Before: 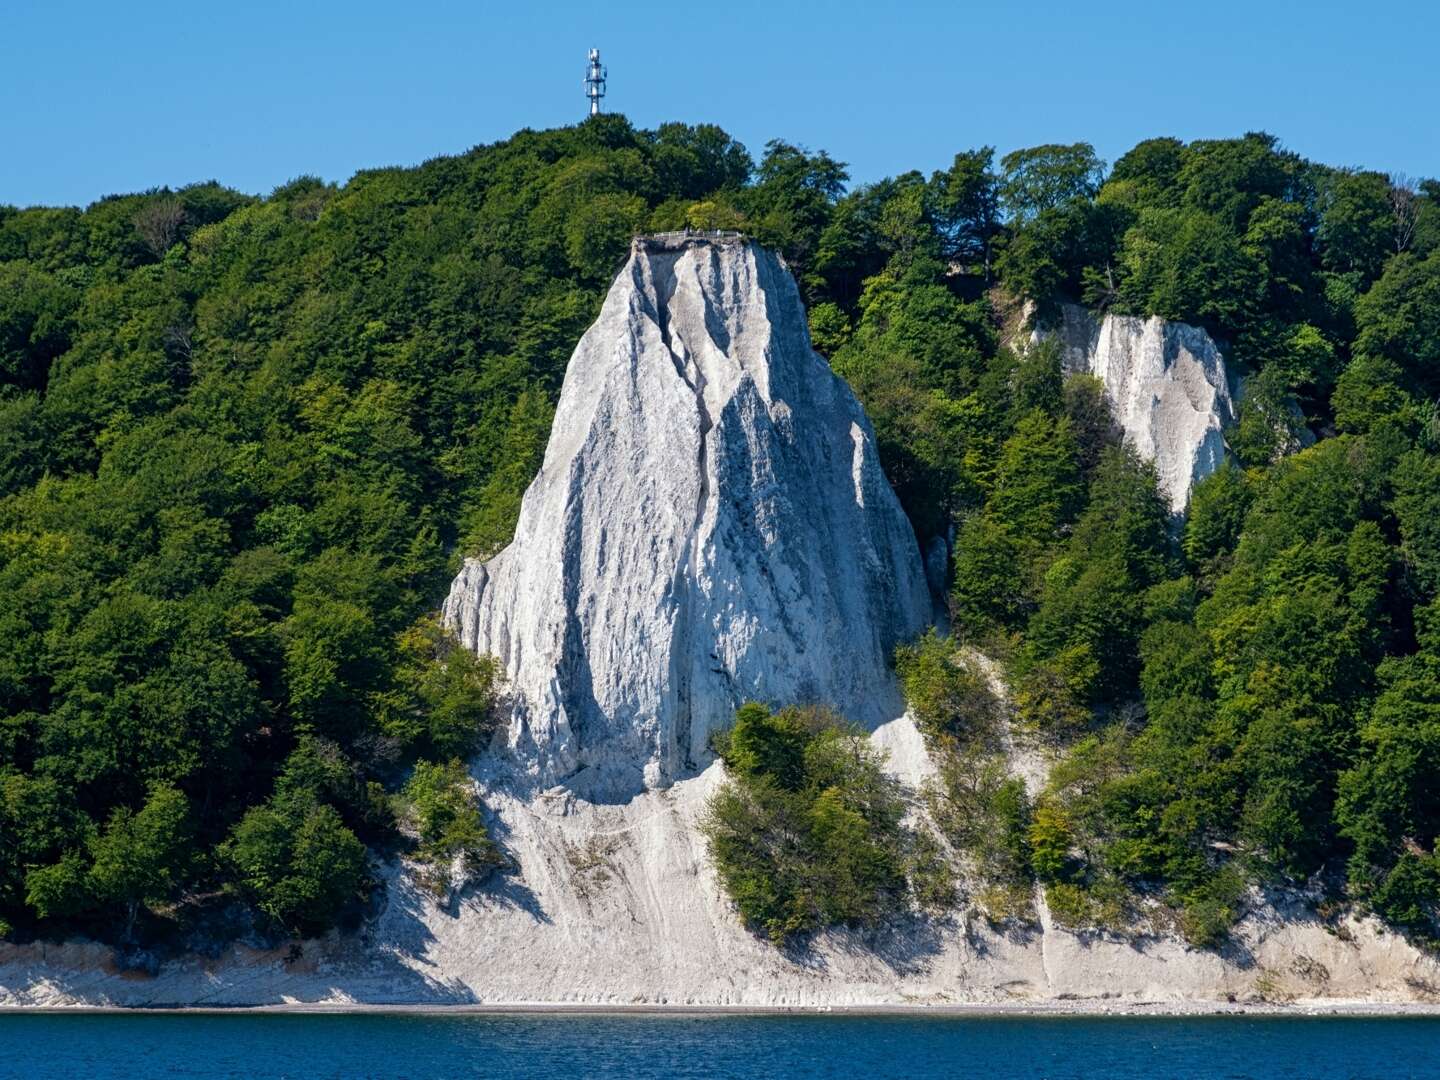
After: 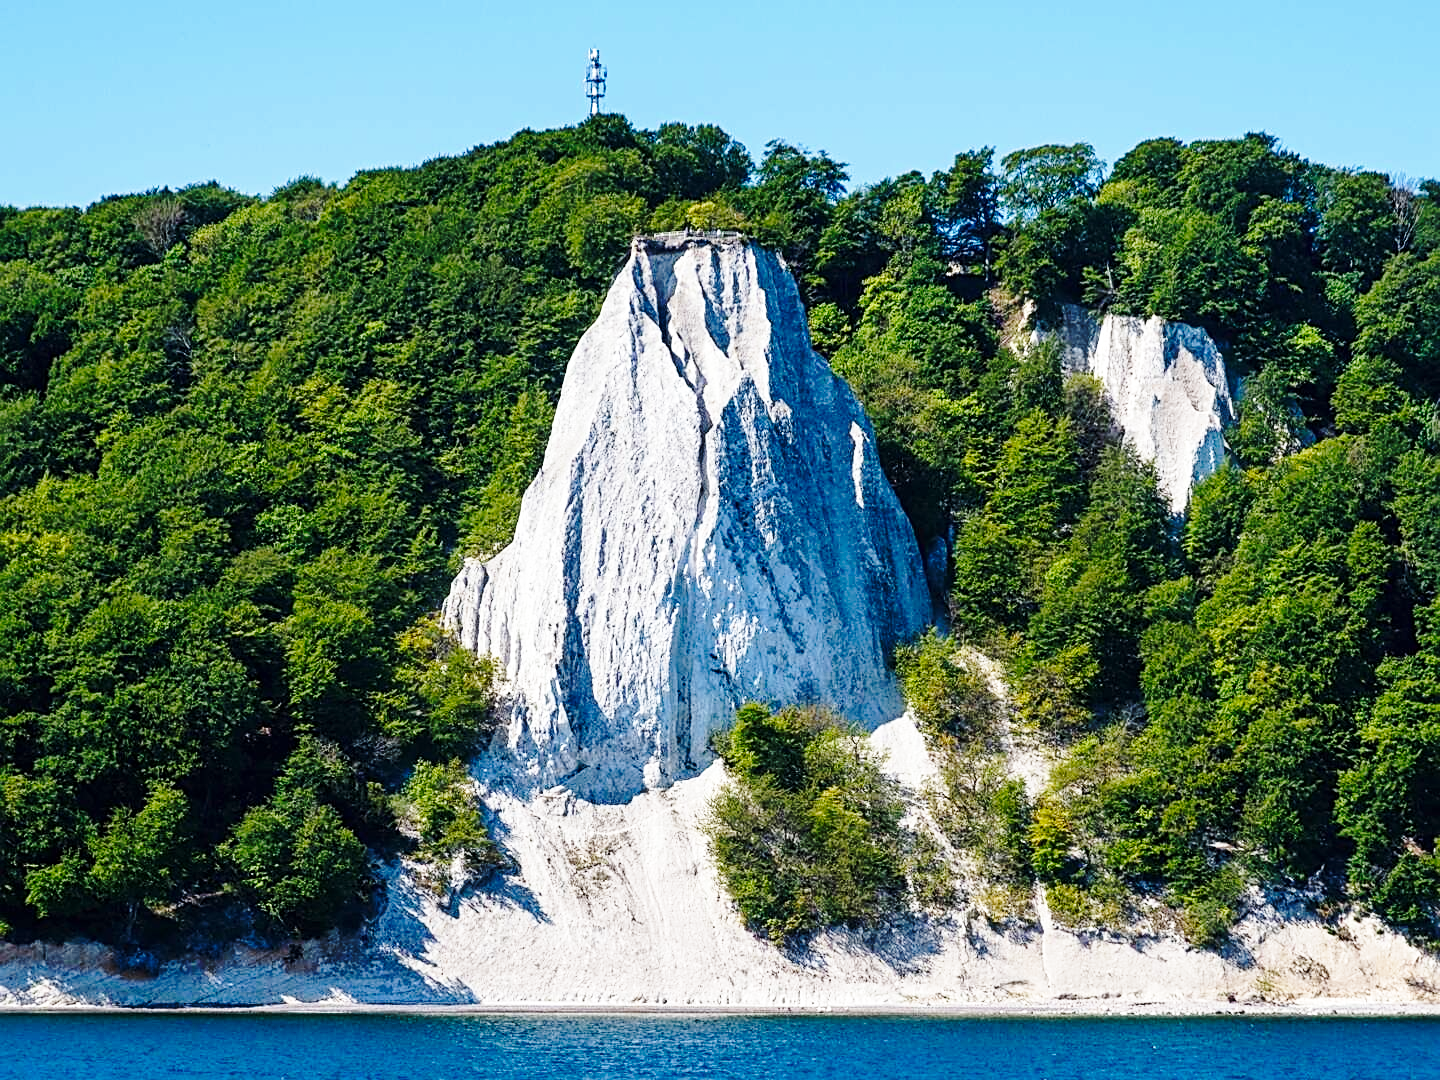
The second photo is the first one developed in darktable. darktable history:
sharpen: on, module defaults
base curve: curves: ch0 [(0, 0) (0.032, 0.037) (0.105, 0.228) (0.435, 0.76) (0.856, 0.983) (1, 1)], preserve colors none
